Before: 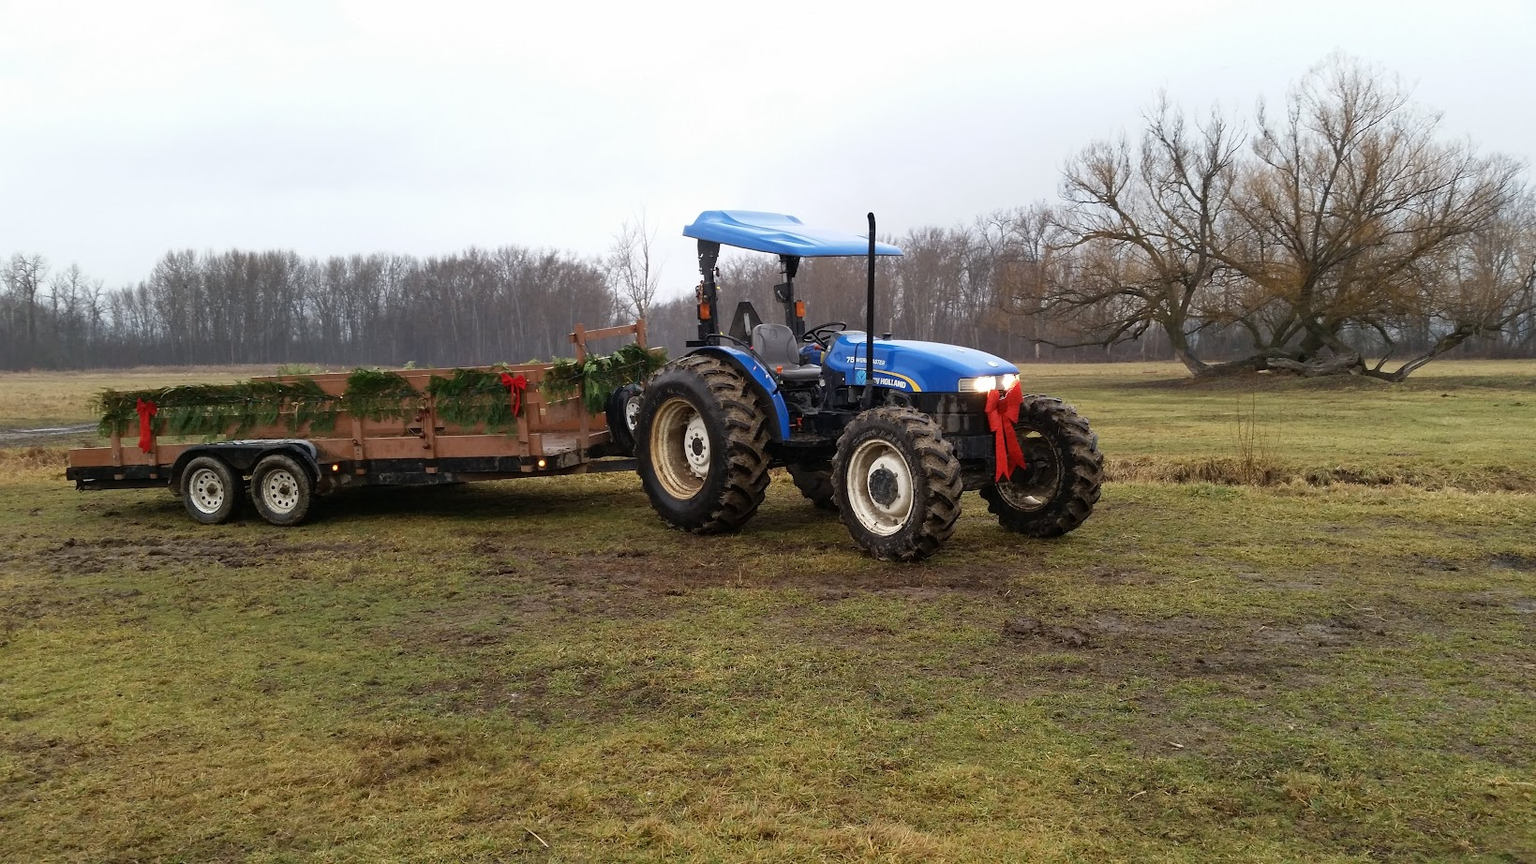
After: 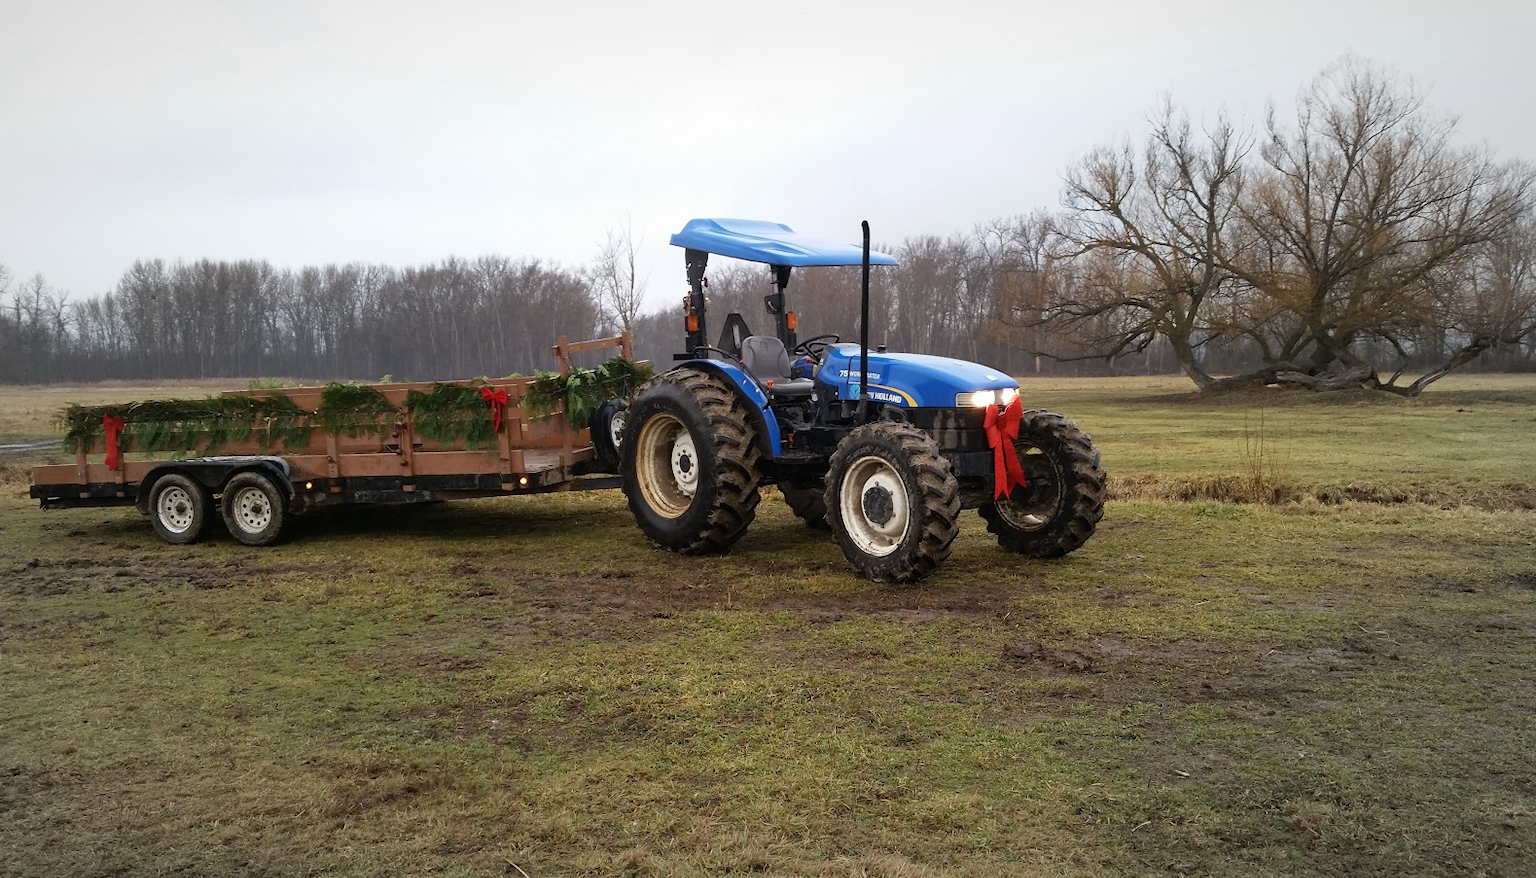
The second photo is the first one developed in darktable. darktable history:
crop and rotate: left 2.519%, right 1.115%, bottom 2.027%
vignetting: fall-off start 67.73%, fall-off radius 66.89%, brightness -0.296, center (-0.033, -0.041), automatic ratio true, unbound false
